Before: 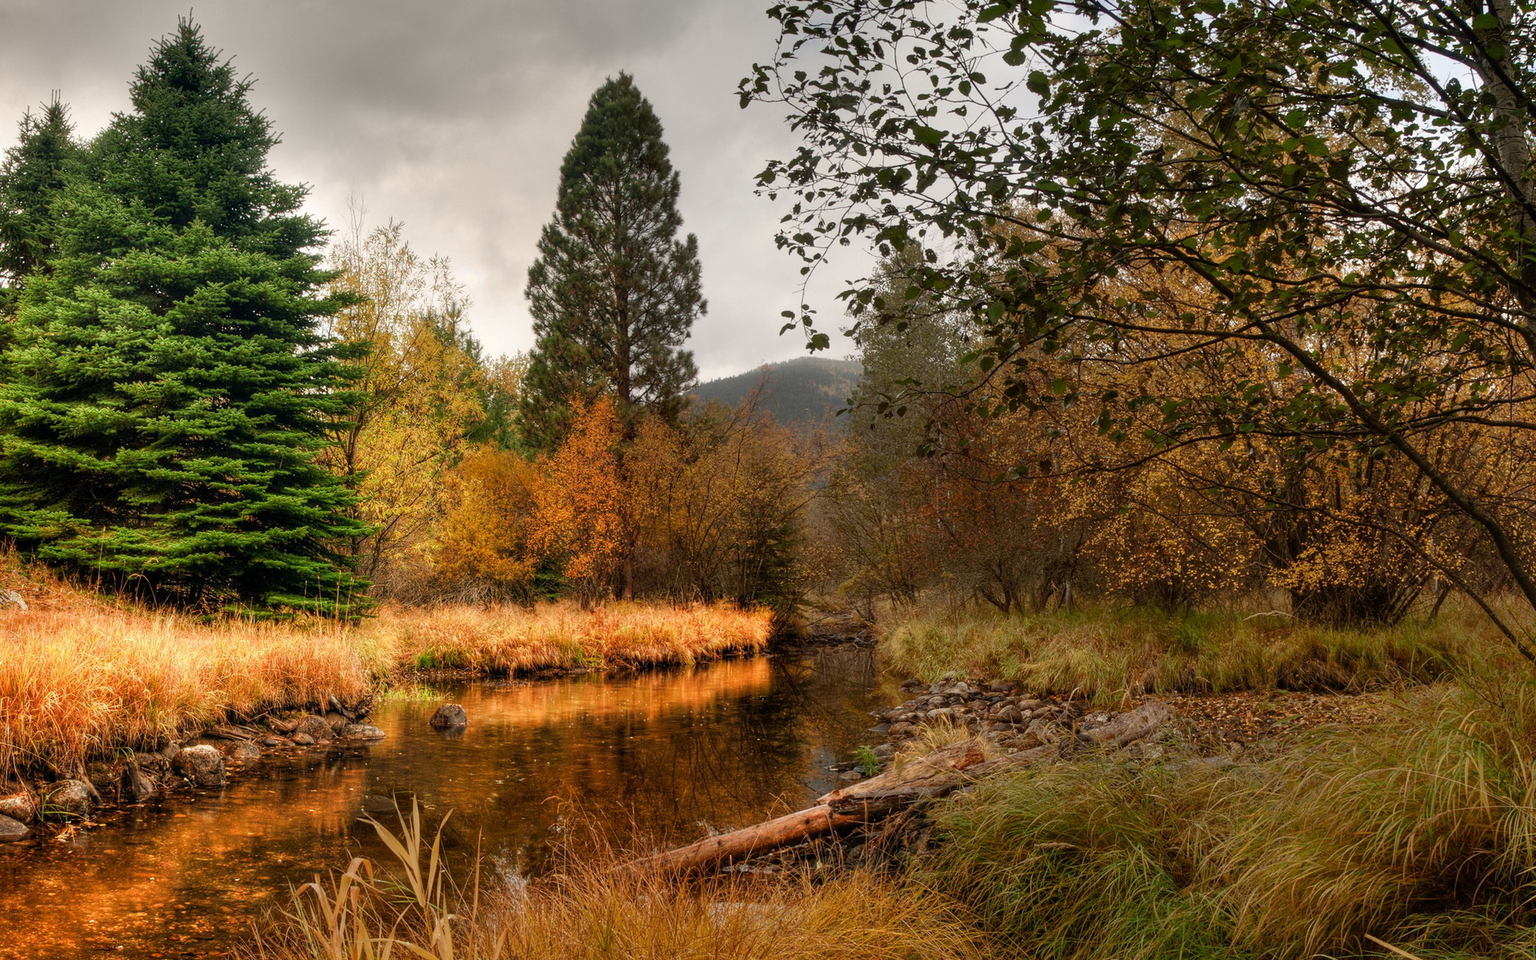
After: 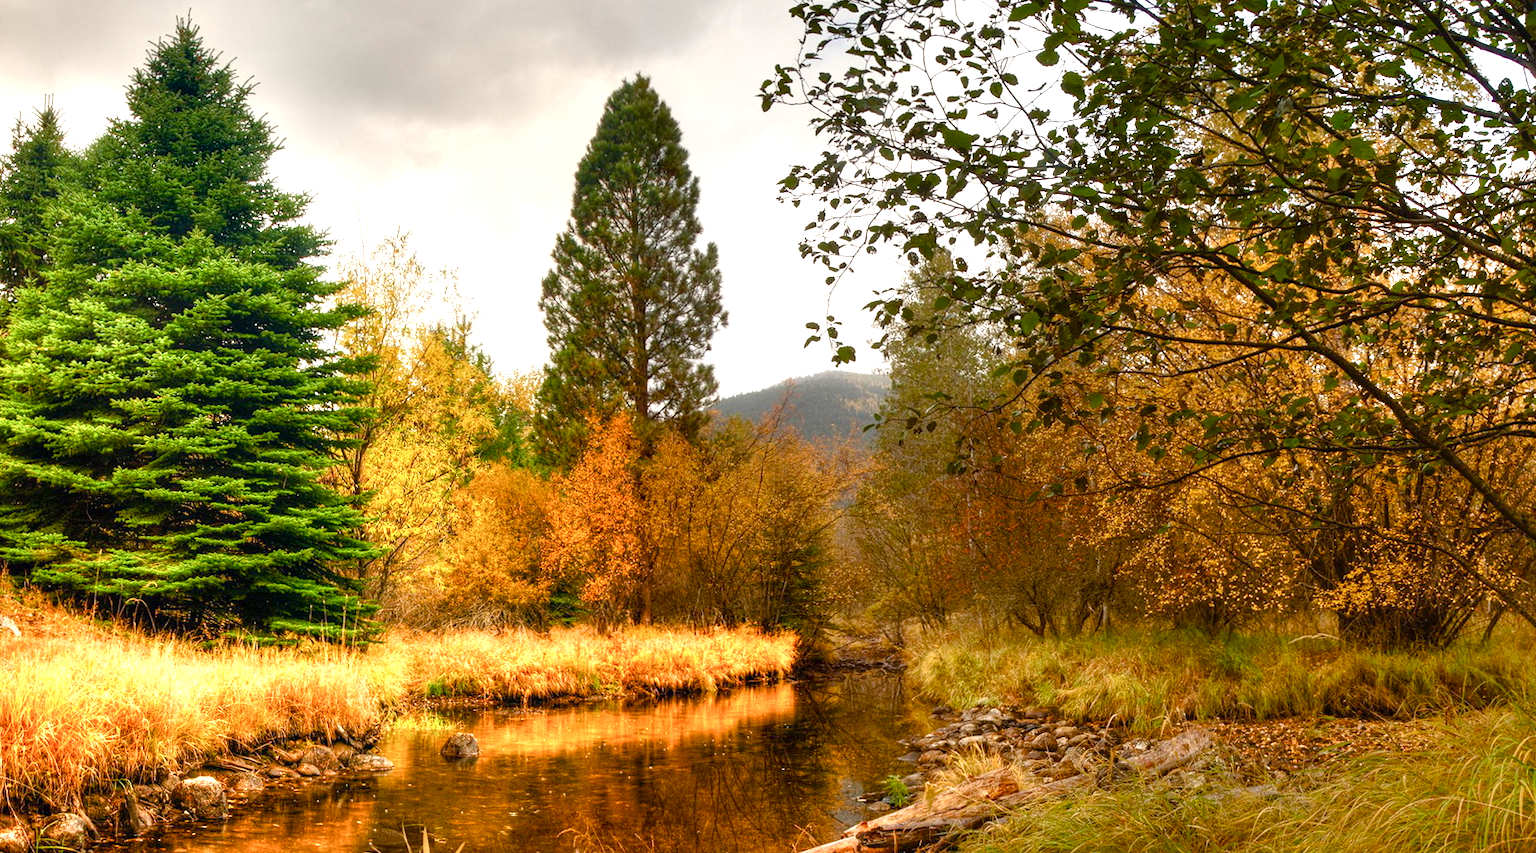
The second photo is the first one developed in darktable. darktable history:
color balance rgb: linear chroma grading › global chroma 33.993%, perceptual saturation grading › global saturation 0.283%, perceptual saturation grading › highlights -24.724%, perceptual saturation grading › shadows 29.261%, global vibrance 20%
crop and rotate: angle 0.161°, left 0.333%, right 3.277%, bottom 14.339%
exposure: black level correction 0, exposure 0.952 EV, compensate highlight preservation false
